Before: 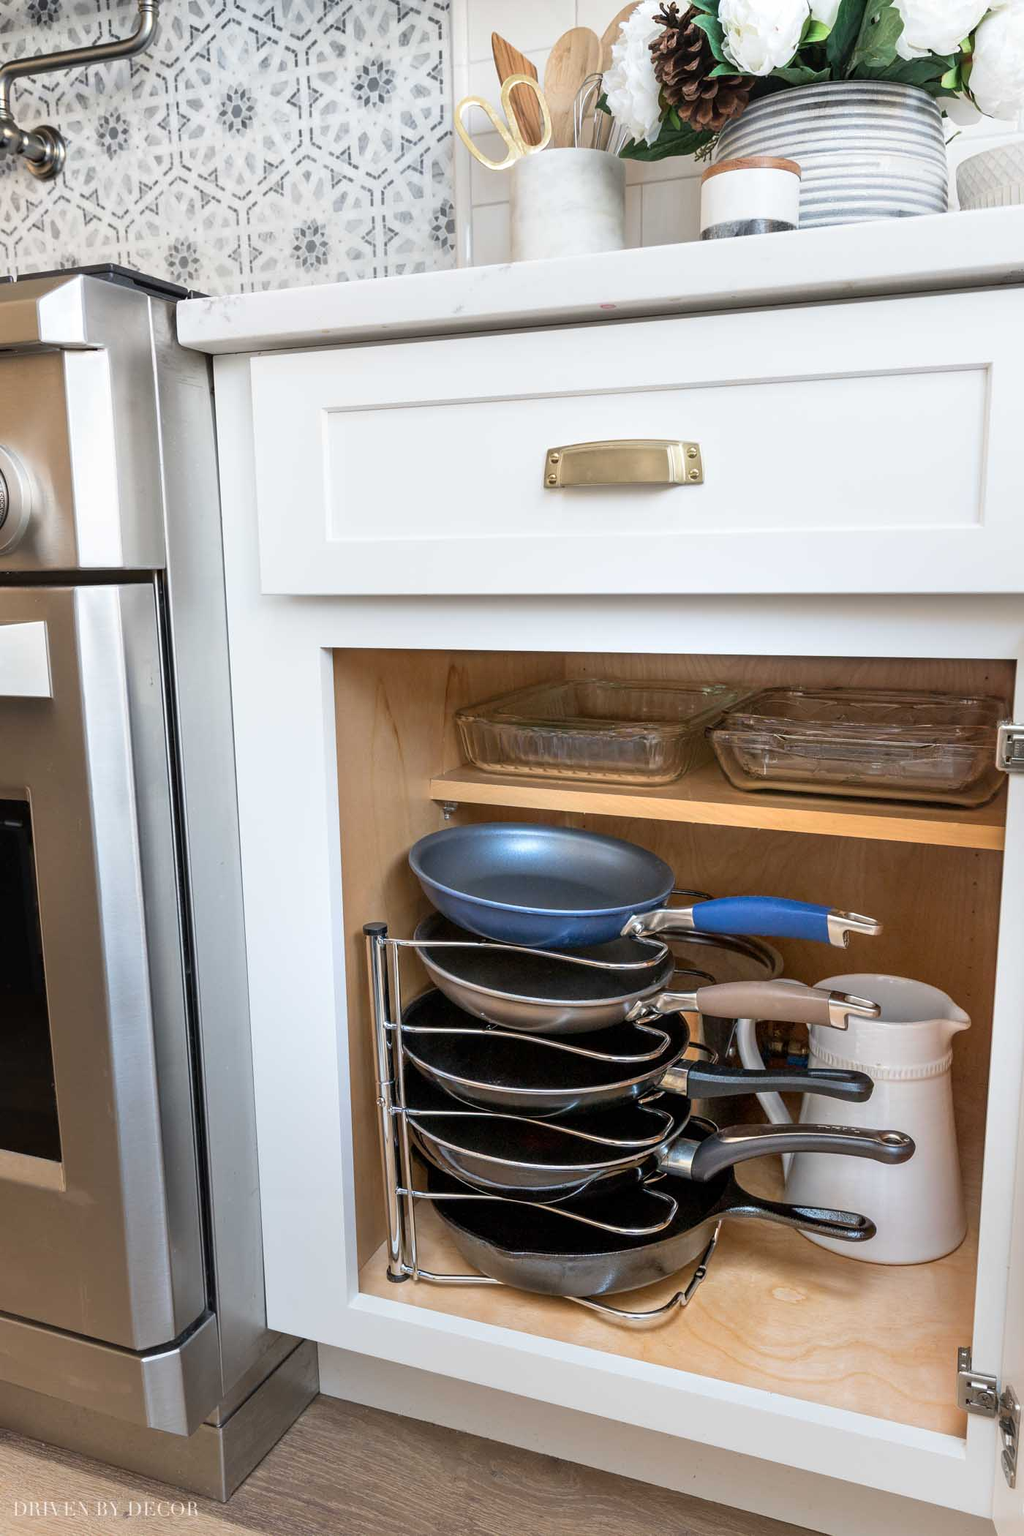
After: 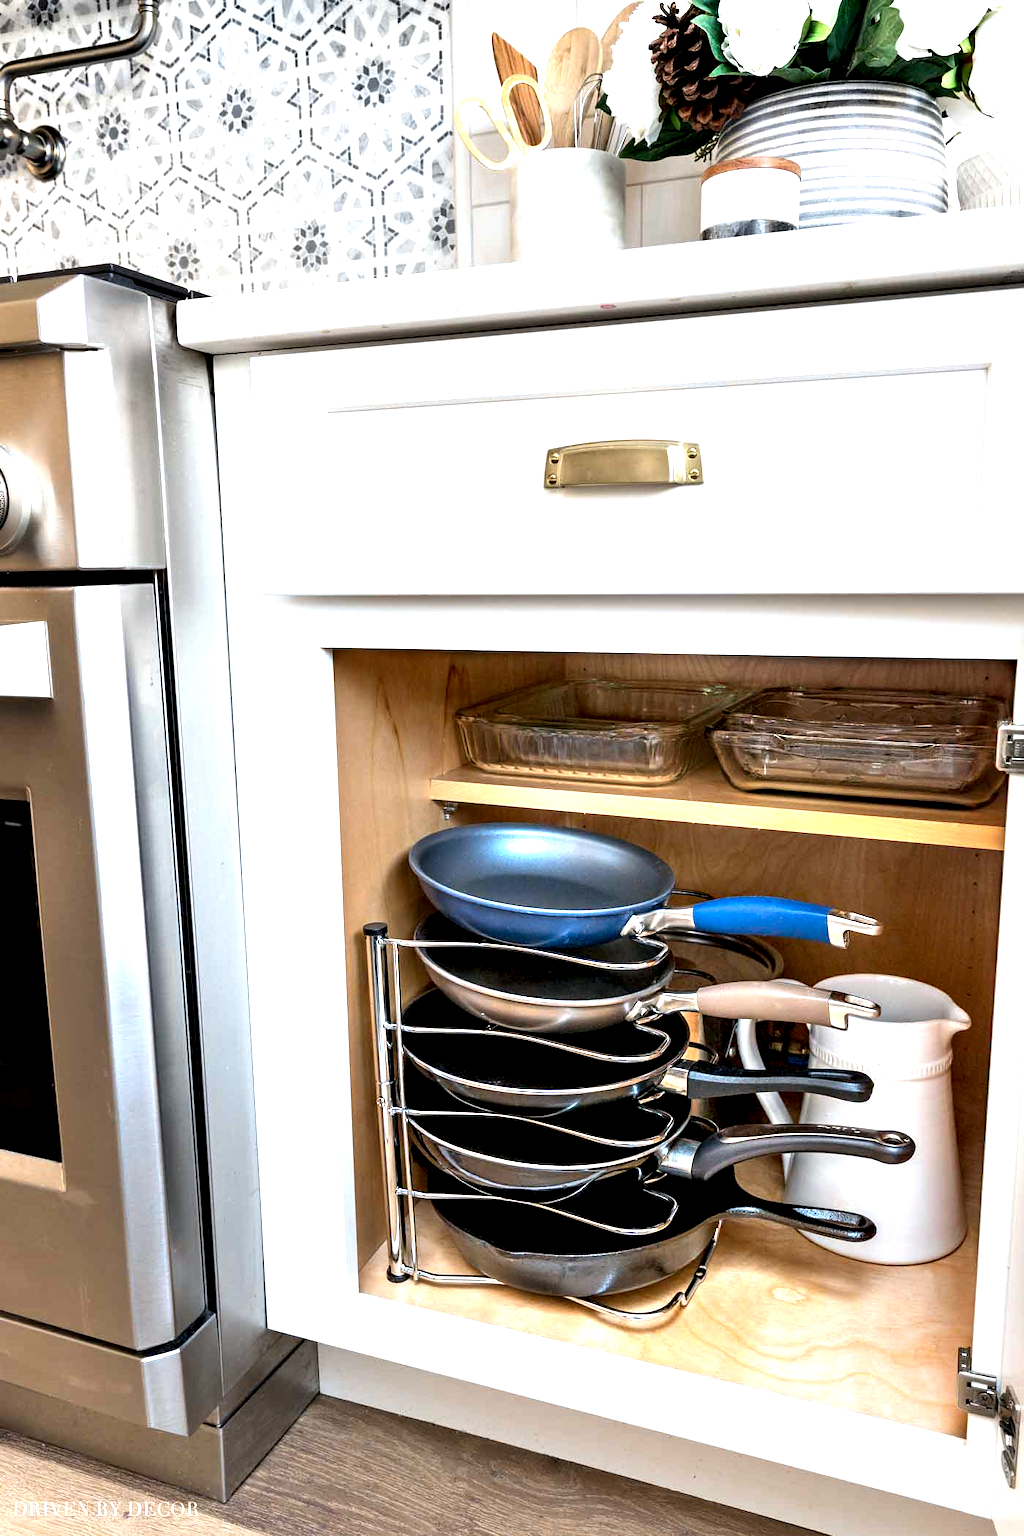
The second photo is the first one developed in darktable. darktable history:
exposure: black level correction 0, exposure 0.699 EV, compensate highlight preservation false
contrast equalizer: octaves 7, y [[0.6 ×6], [0.55 ×6], [0 ×6], [0 ×6], [0 ×6]]
